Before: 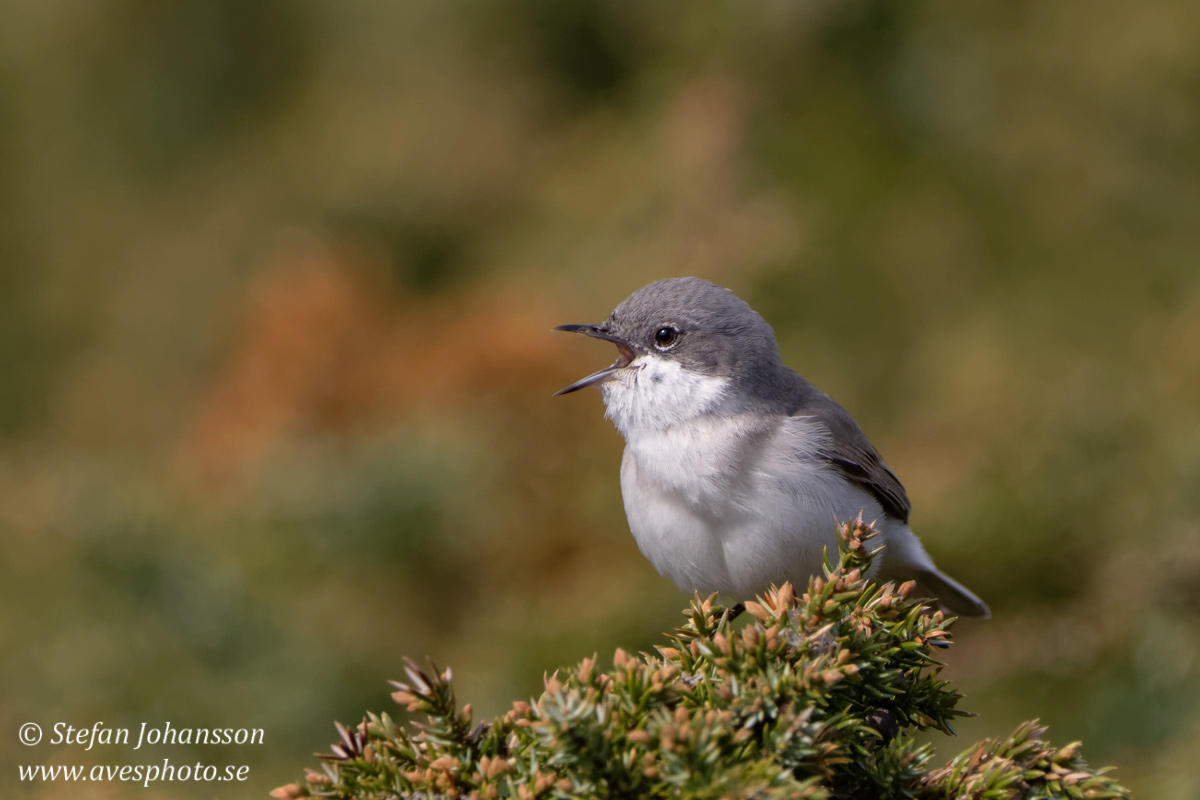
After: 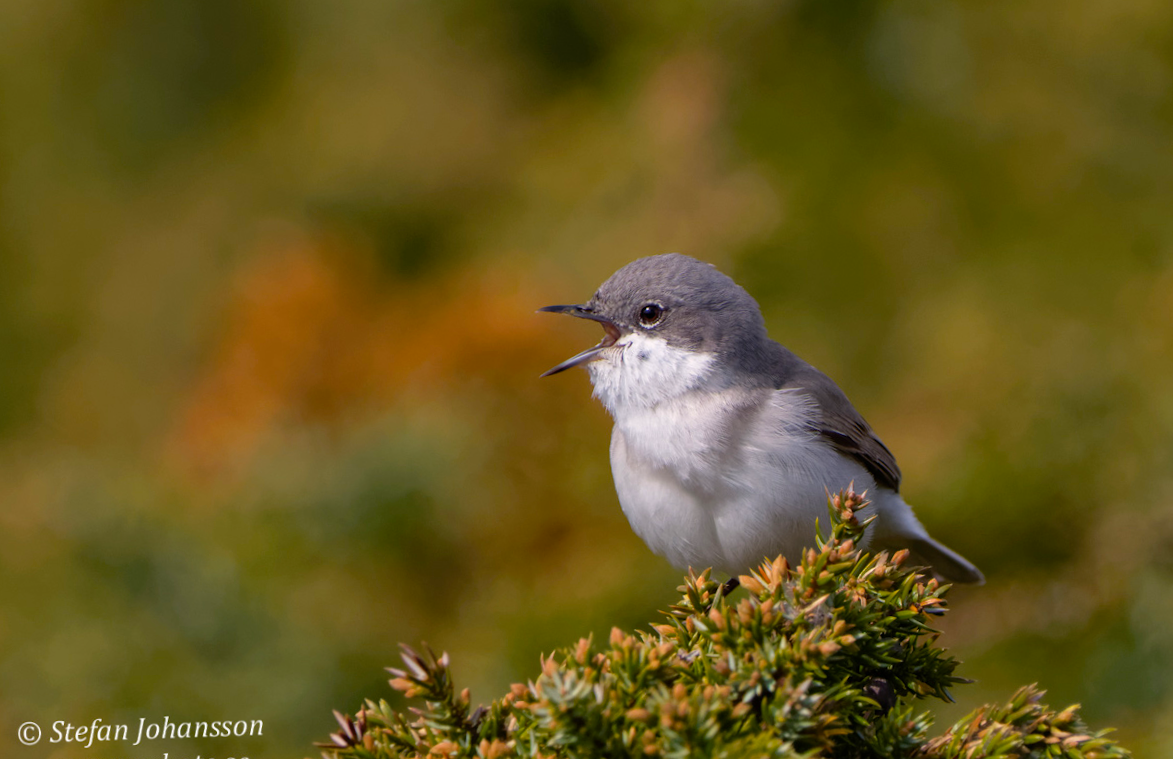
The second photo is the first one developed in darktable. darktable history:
rotate and perspective: rotation -2°, crop left 0.022, crop right 0.978, crop top 0.049, crop bottom 0.951
color balance rgb: perceptual saturation grading › global saturation 25%, global vibrance 20%
